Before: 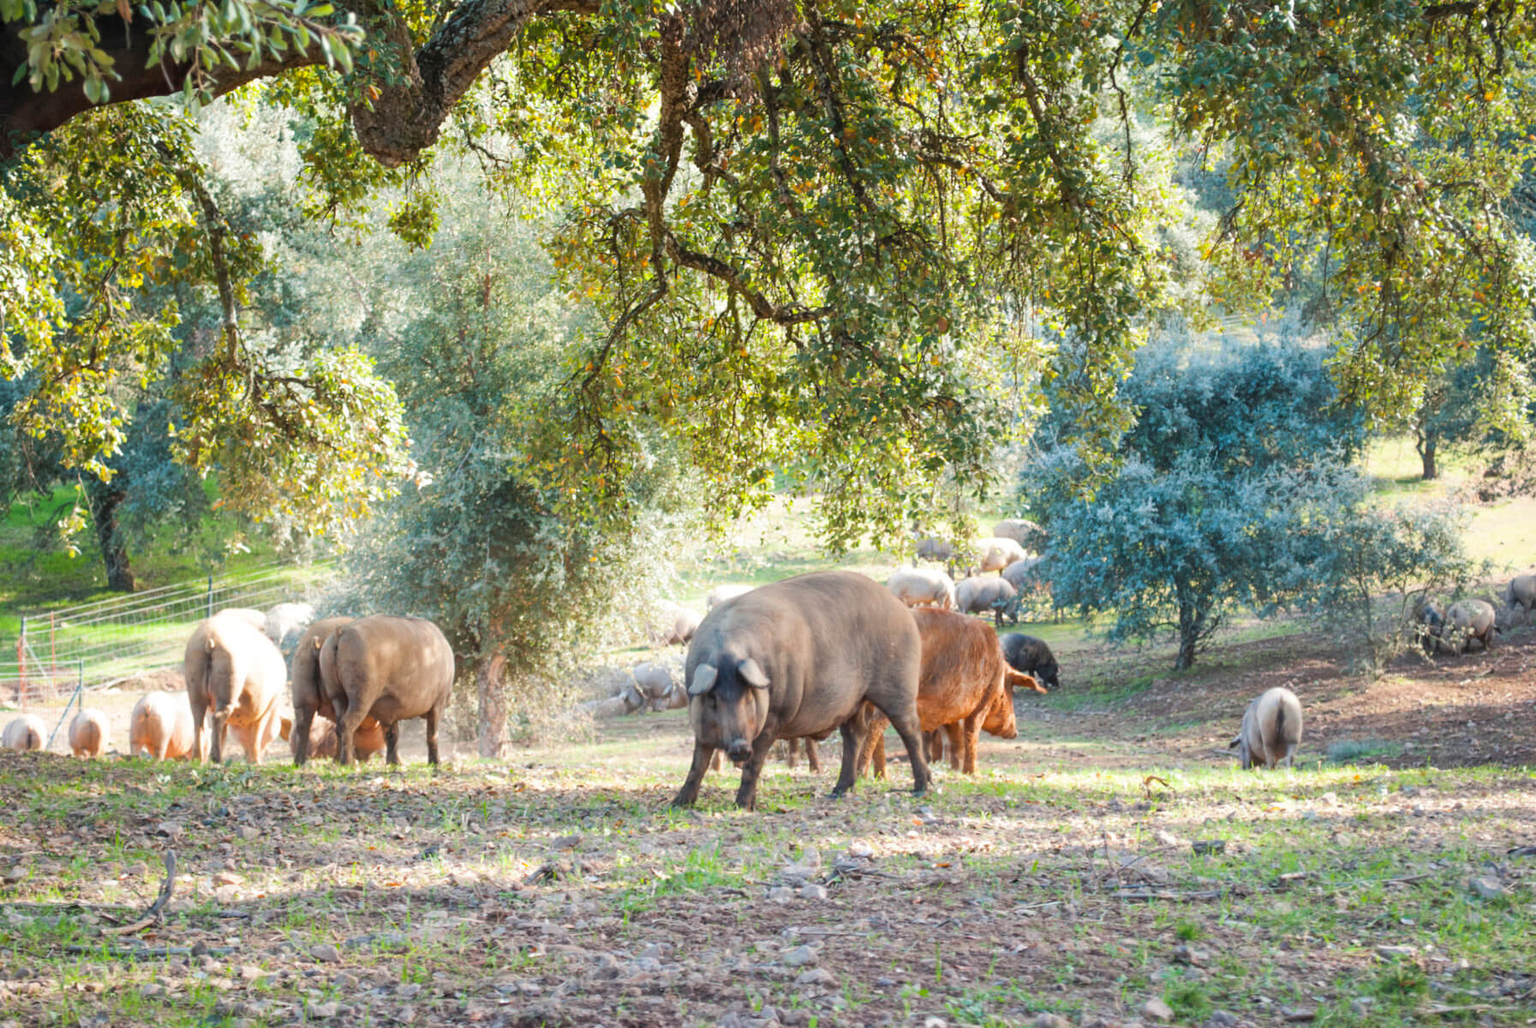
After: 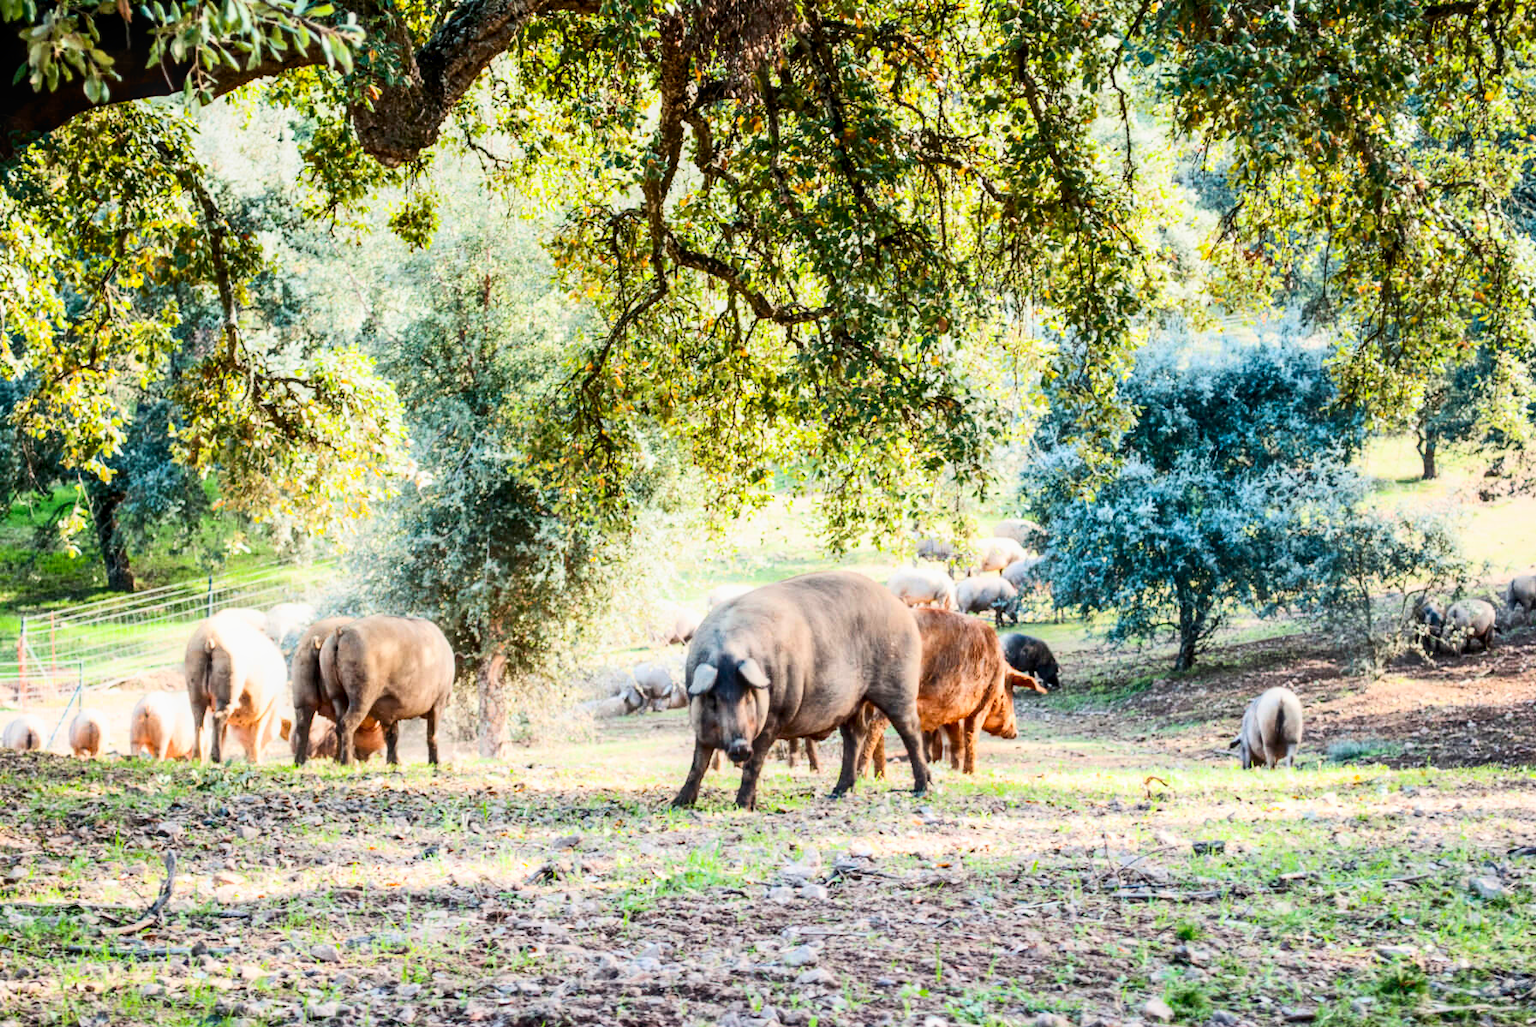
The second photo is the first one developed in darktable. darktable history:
filmic rgb: black relative exposure -8.01 EV, white relative exposure 3.91 EV, hardness 4.24
contrast brightness saturation: contrast 0.408, brightness 0.107, saturation 0.21
exposure: black level correction 0.009, exposure 0.017 EV, compensate highlight preservation false
local contrast: on, module defaults
